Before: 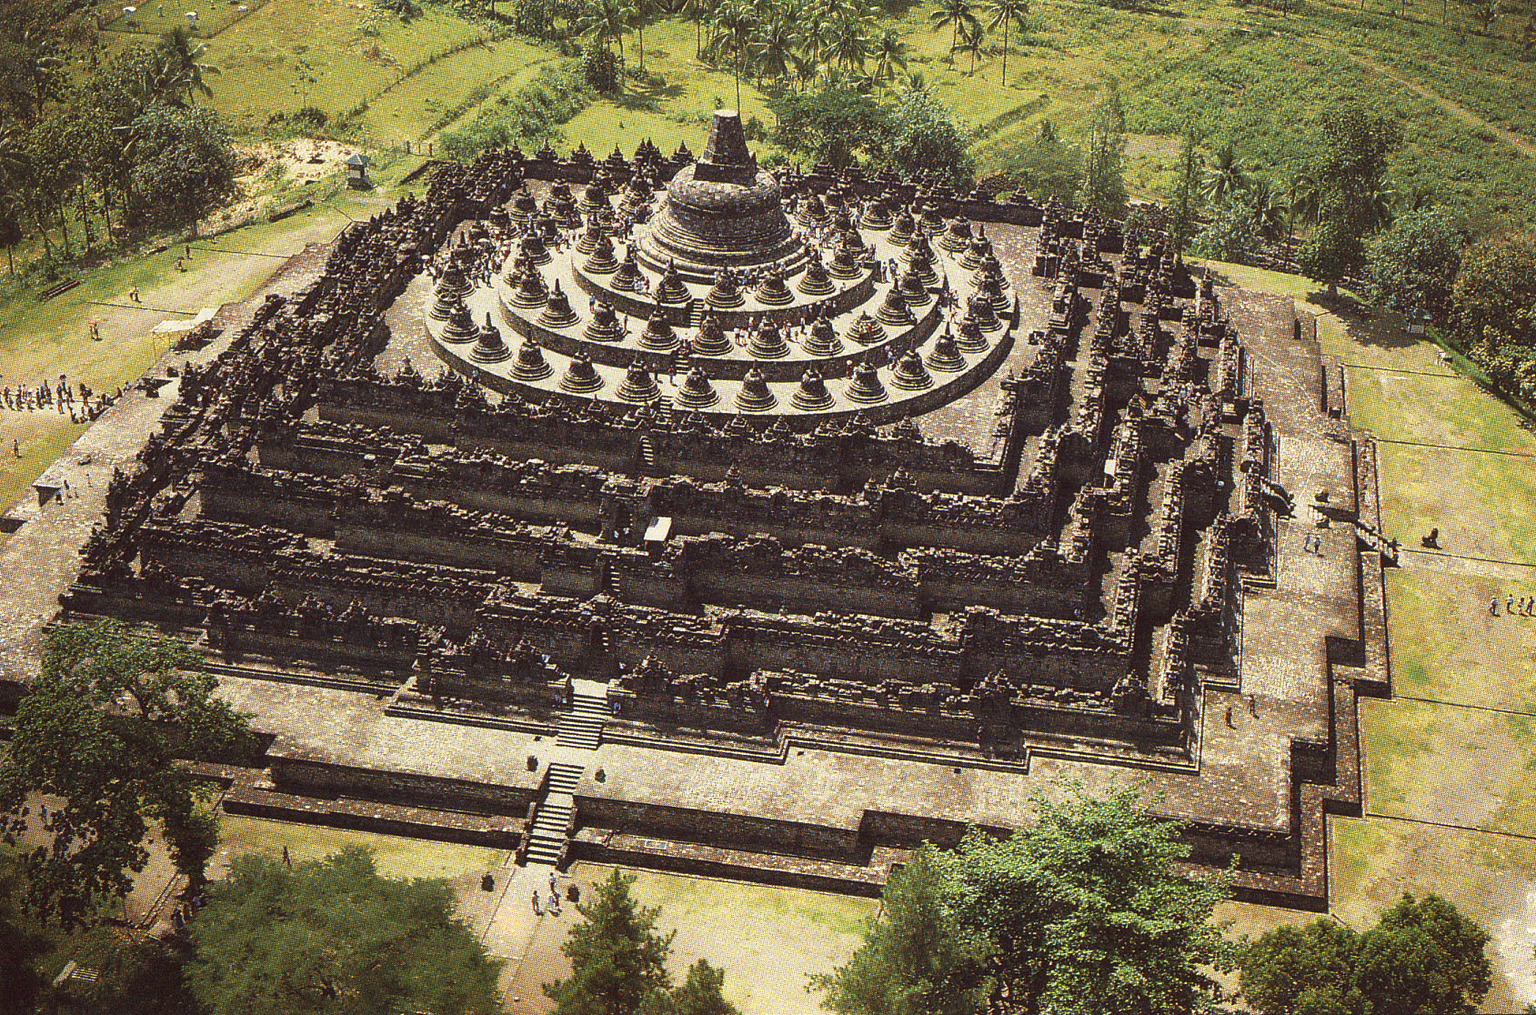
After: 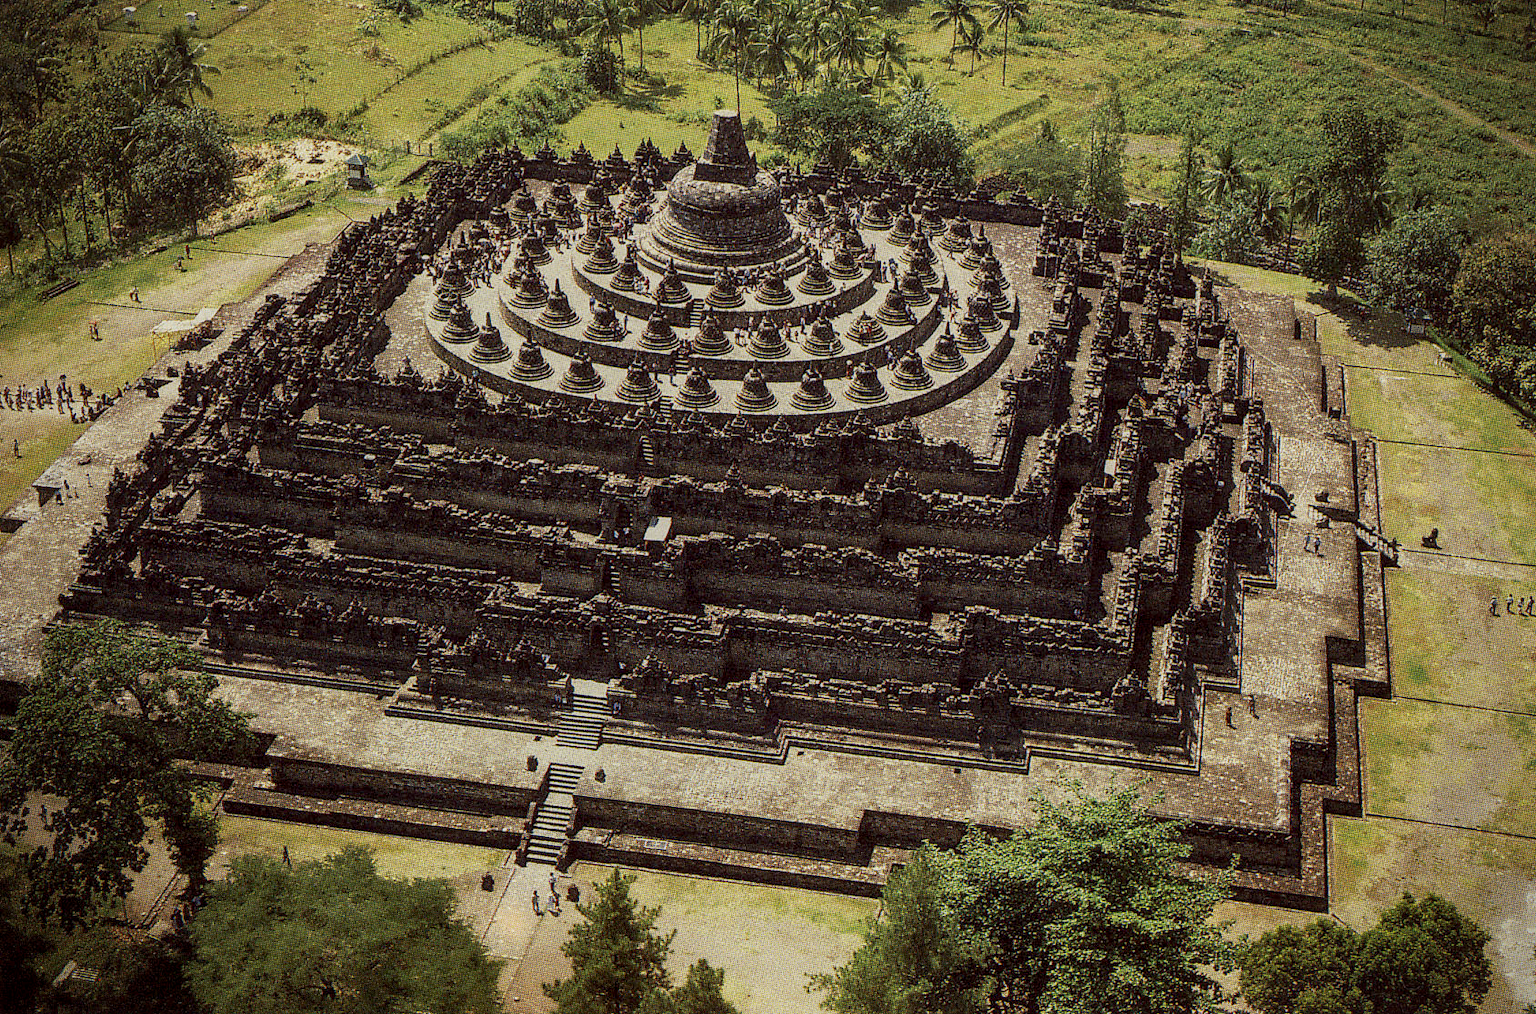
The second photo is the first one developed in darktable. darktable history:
vignetting: saturation 0, unbound false
local contrast: on, module defaults
exposure: black level correction 0.011, exposure -0.478 EV, compensate highlight preservation false
